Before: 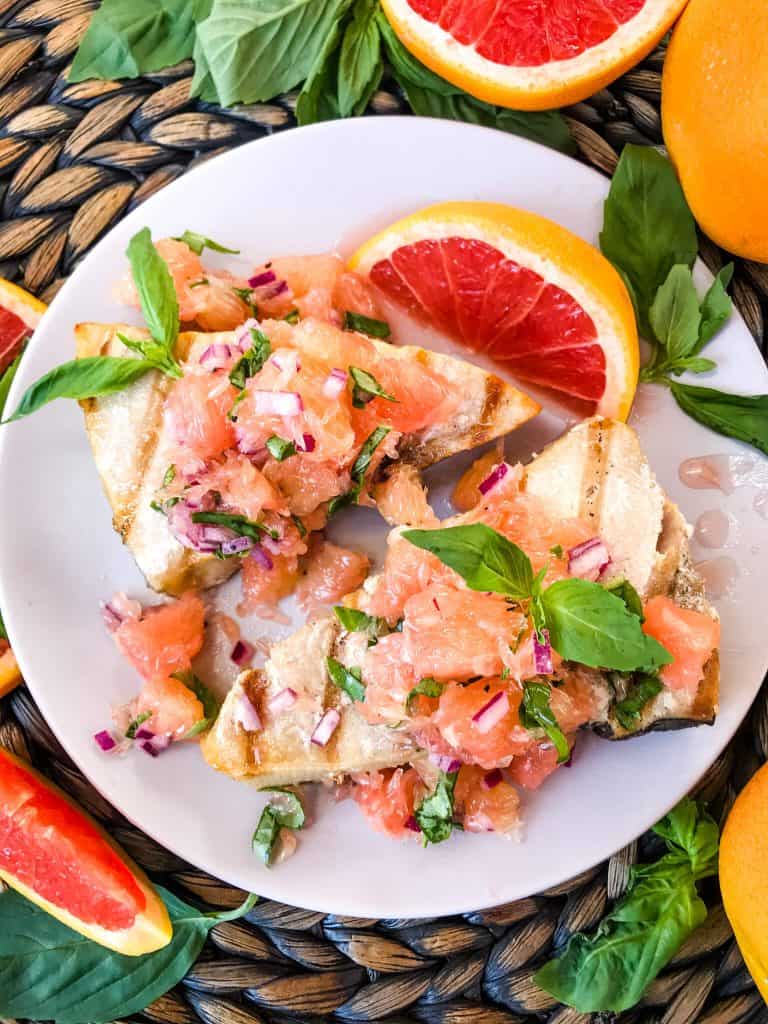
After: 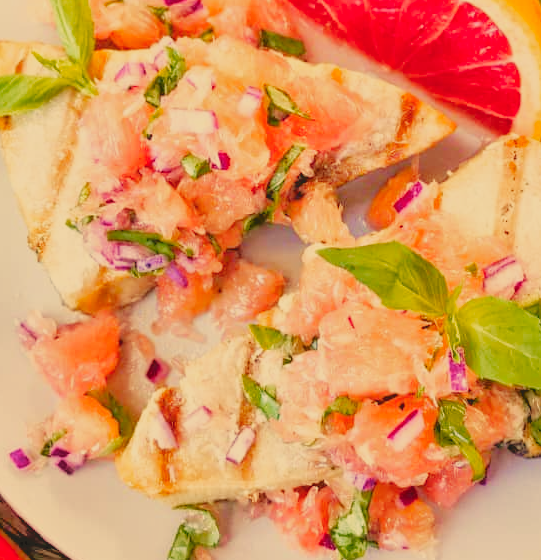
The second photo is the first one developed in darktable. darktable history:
filmic rgb: black relative exposure -7.65 EV, white relative exposure 4.56 EV, hardness 3.61, preserve chrominance no, color science v5 (2021), contrast in shadows safe, contrast in highlights safe
crop: left 11.14%, top 27.623%, right 18.31%, bottom 17.291%
tone equalizer: -7 EV 0.154 EV, -6 EV 0.622 EV, -5 EV 1.18 EV, -4 EV 1.36 EV, -3 EV 1.16 EV, -2 EV 0.6 EV, -1 EV 0.154 EV
tone curve: curves: ch0 [(0, 0) (0.003, 0.128) (0.011, 0.133) (0.025, 0.133) (0.044, 0.141) (0.069, 0.152) (0.1, 0.169) (0.136, 0.201) (0.177, 0.239) (0.224, 0.294) (0.277, 0.358) (0.335, 0.428) (0.399, 0.488) (0.468, 0.55) (0.543, 0.611) (0.623, 0.678) (0.709, 0.755) (0.801, 0.843) (0.898, 0.91) (1, 1)], color space Lab, independent channels, preserve colors none
color zones: curves: ch1 [(0.239, 0.552) (0.75, 0.5)]; ch2 [(0.25, 0.462) (0.749, 0.457)]
velvia: on, module defaults
color correction: highlights a* 2.31, highlights b* 22.98
